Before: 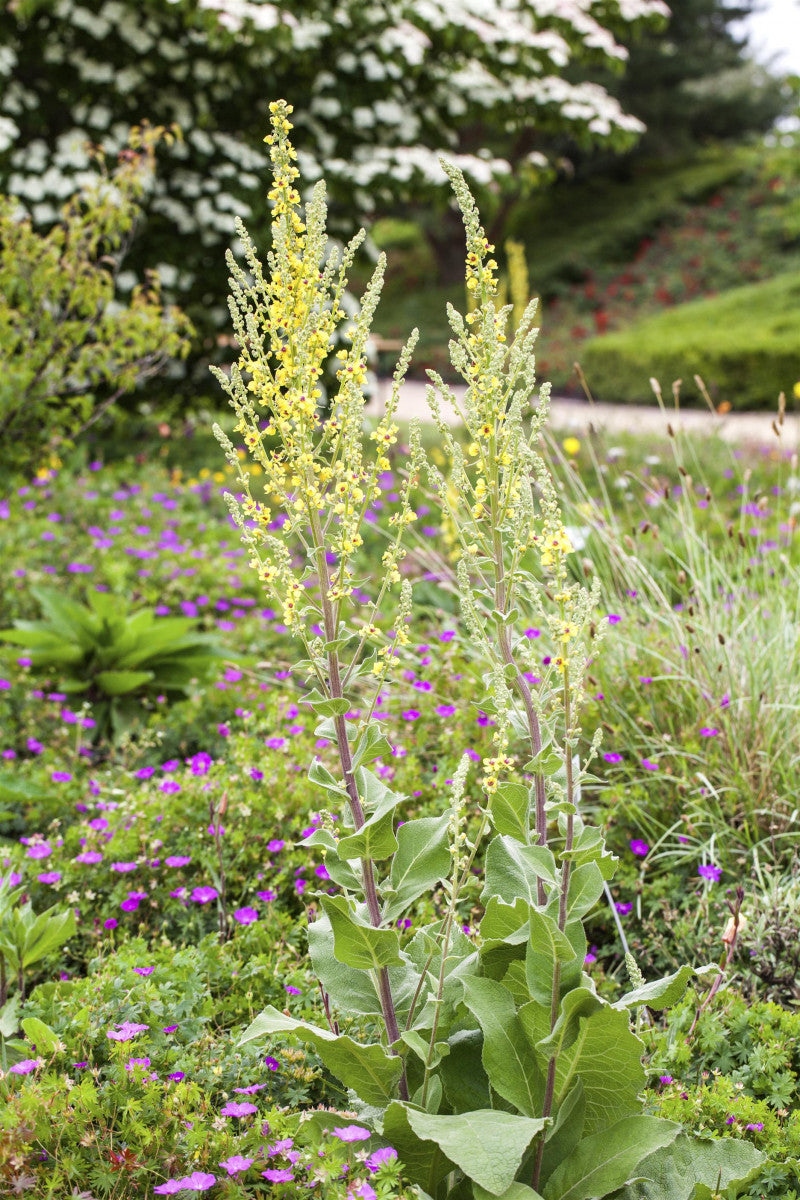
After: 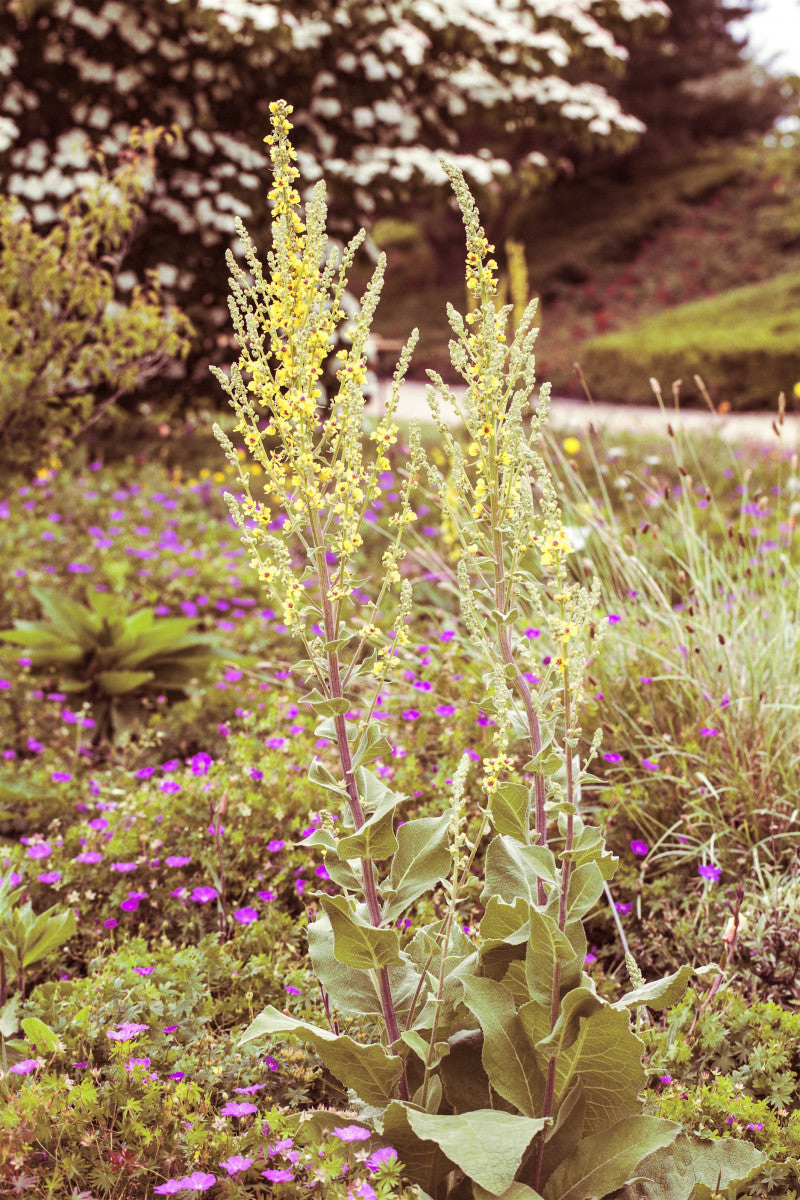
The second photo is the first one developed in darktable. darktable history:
split-toning: on, module defaults
rgb levels: mode RGB, independent channels, levels [[0, 0.474, 1], [0, 0.5, 1], [0, 0.5, 1]]
